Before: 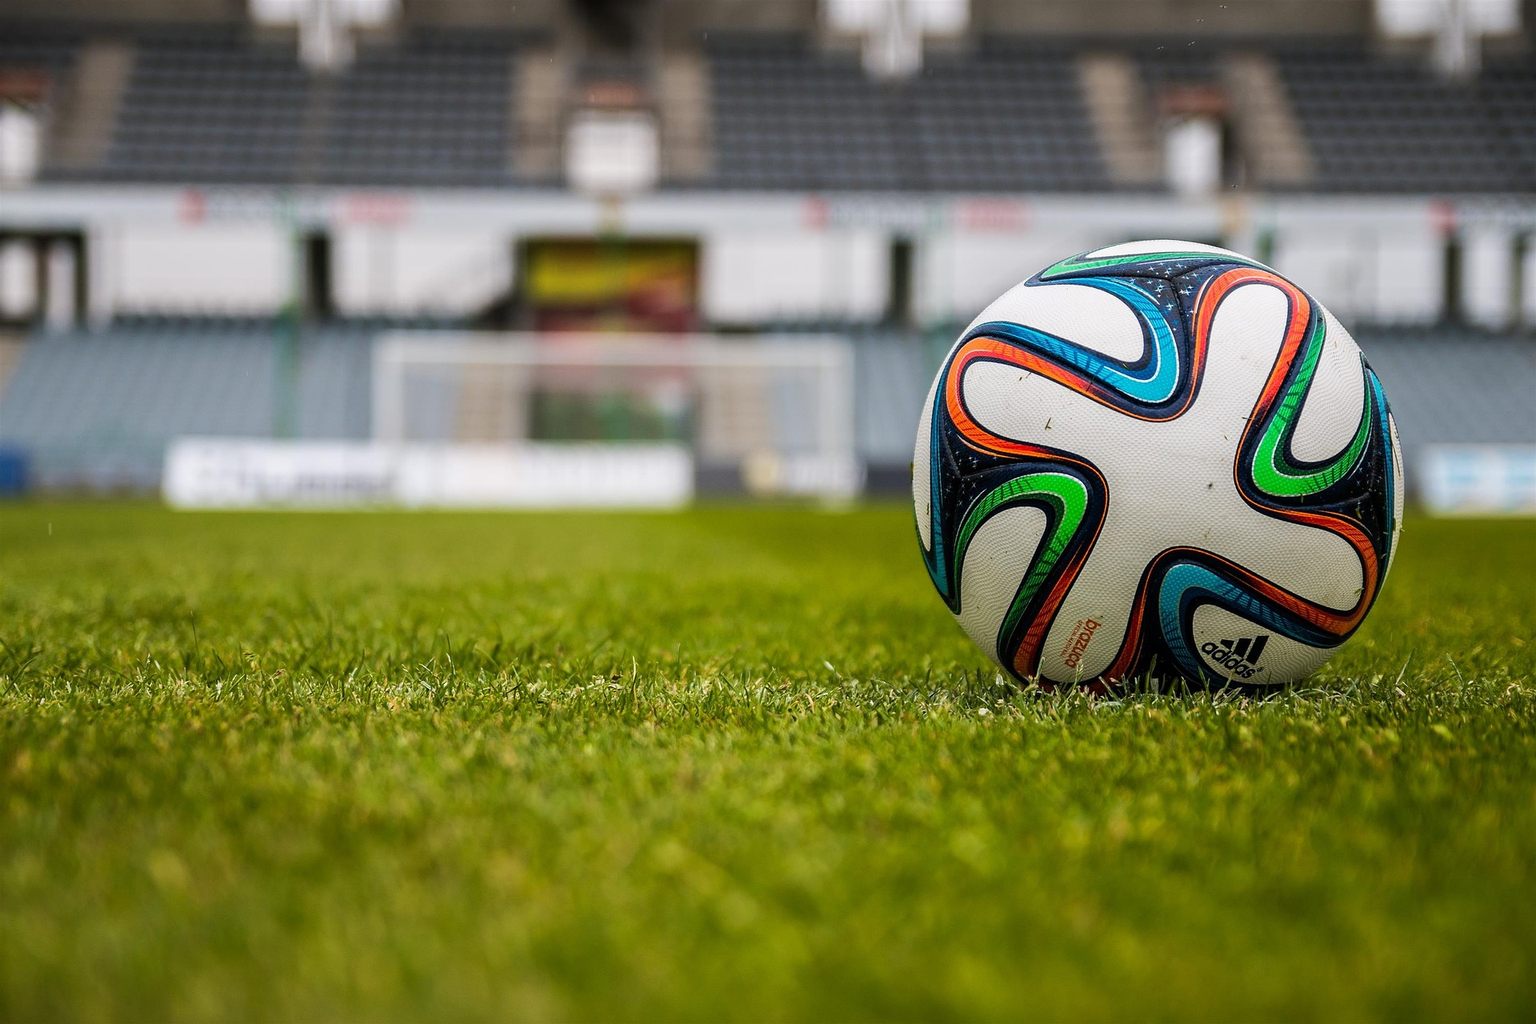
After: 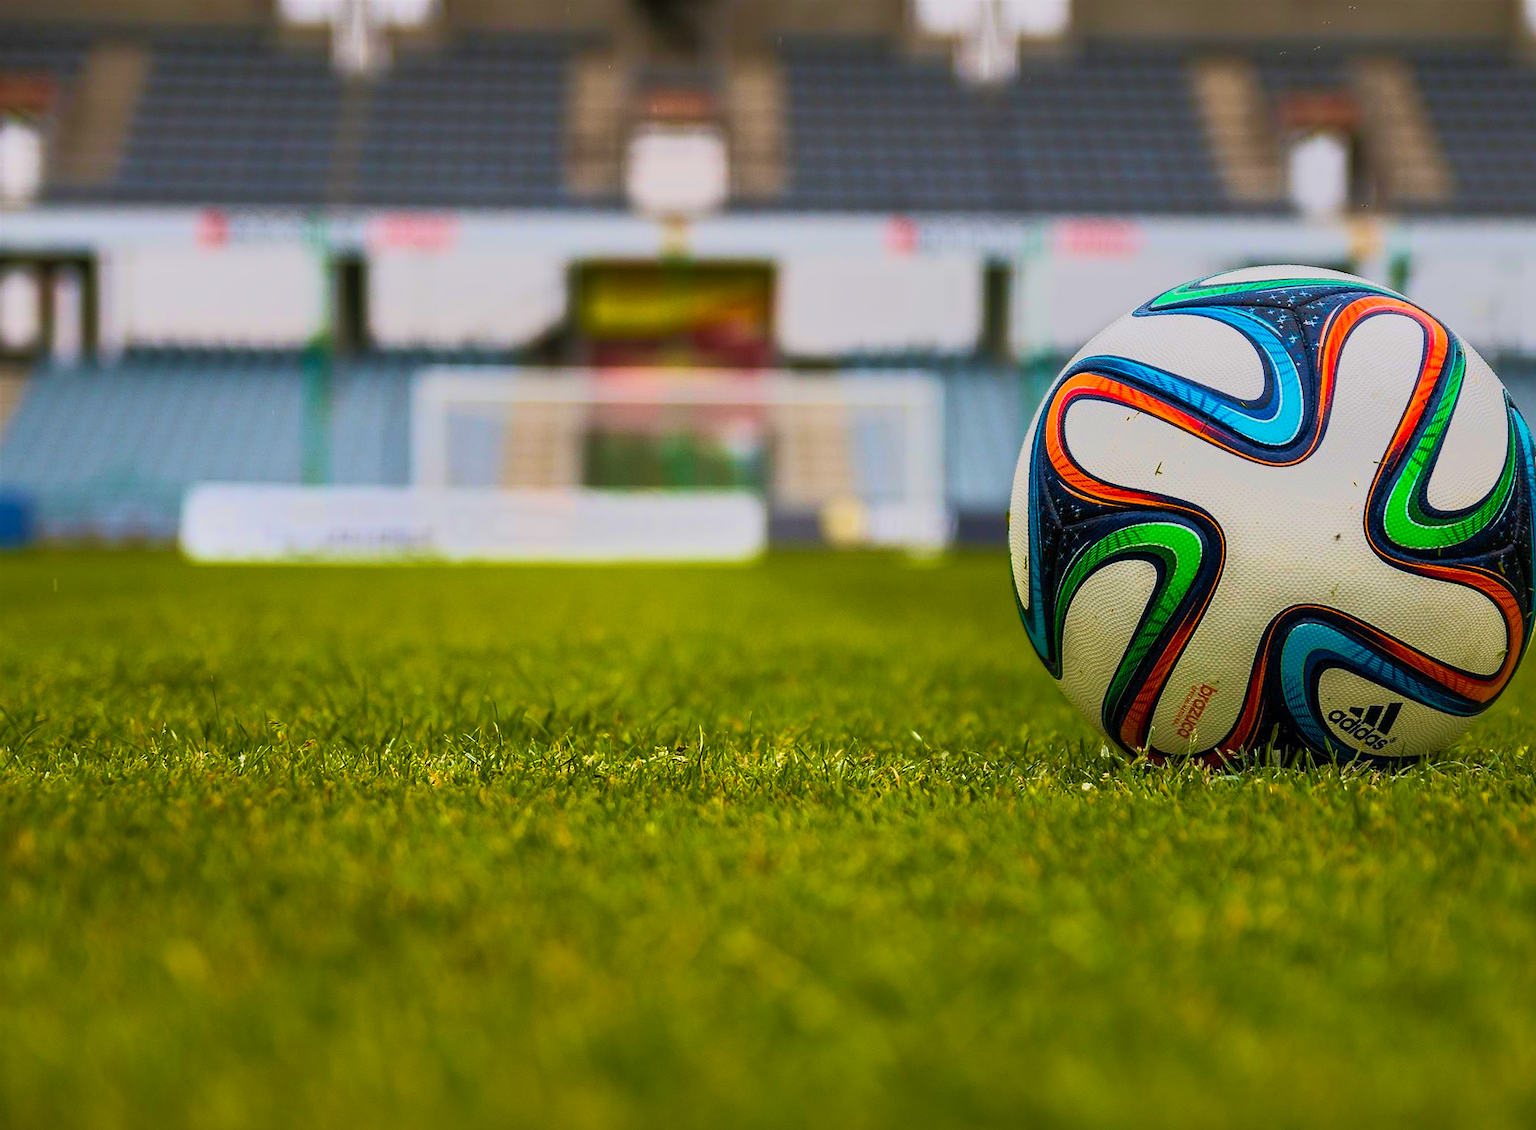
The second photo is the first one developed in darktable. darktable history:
color balance rgb: linear chroma grading › global chroma 15%, perceptual saturation grading › global saturation 30%
shadows and highlights: shadows 43.06, highlights 6.94
crop: right 9.509%, bottom 0.031%
velvia: strength 45%
tone equalizer: -7 EV -0.63 EV, -6 EV 1 EV, -5 EV -0.45 EV, -4 EV 0.43 EV, -3 EV 0.41 EV, -2 EV 0.15 EV, -1 EV -0.15 EV, +0 EV -0.39 EV, smoothing diameter 25%, edges refinement/feathering 10, preserve details guided filter
